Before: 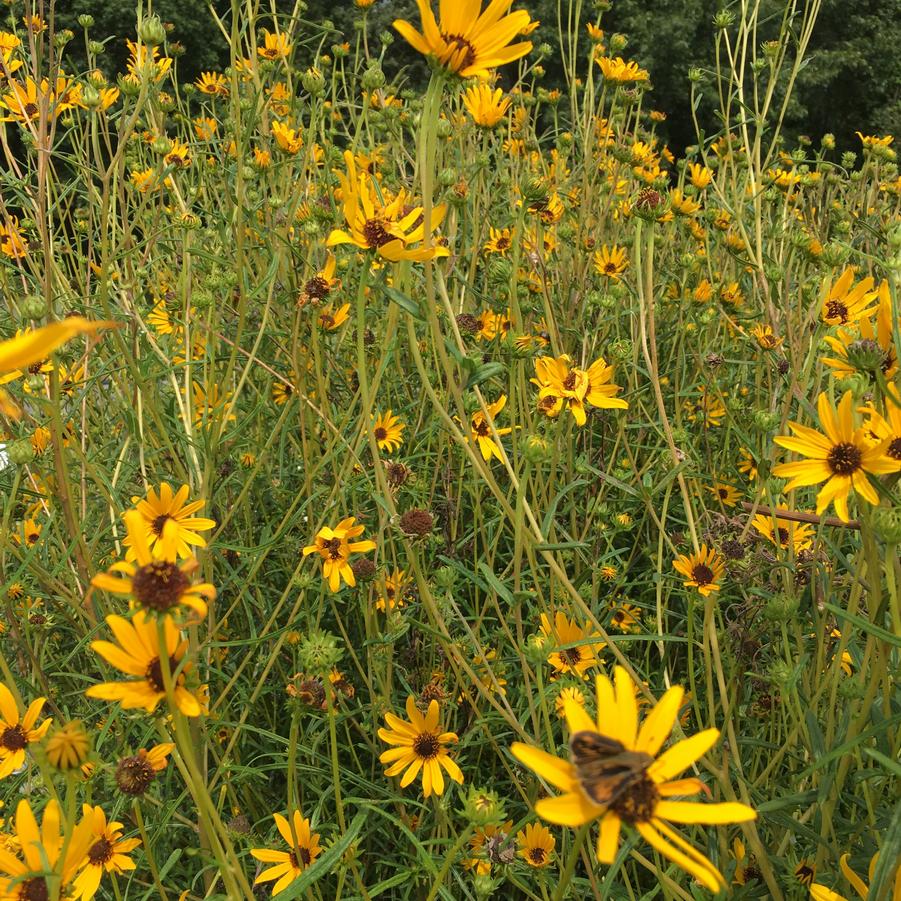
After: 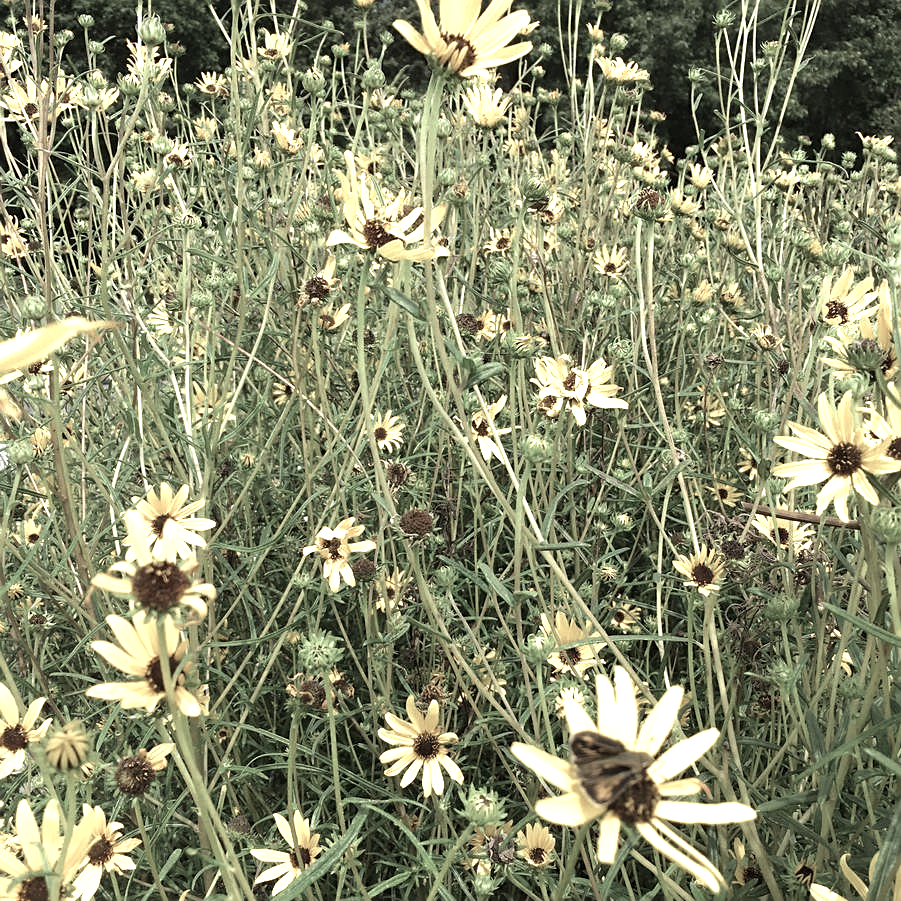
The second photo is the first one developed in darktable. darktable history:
sharpen: on, module defaults
color zones: curves: ch0 [(0.25, 0.667) (0.758, 0.368)]; ch1 [(0.215, 0.245) (0.761, 0.373)]; ch2 [(0.247, 0.554) (0.761, 0.436)]
